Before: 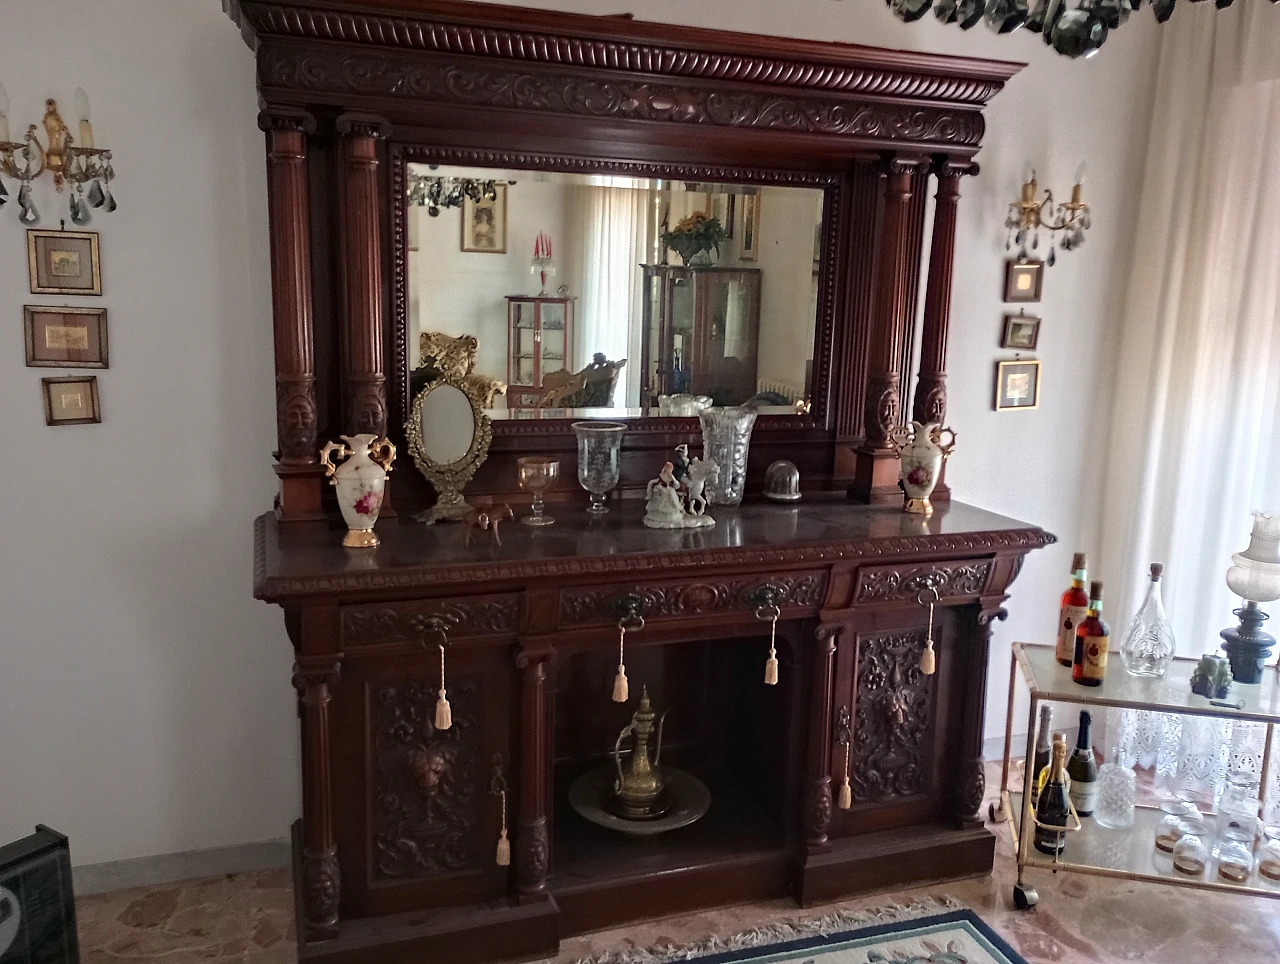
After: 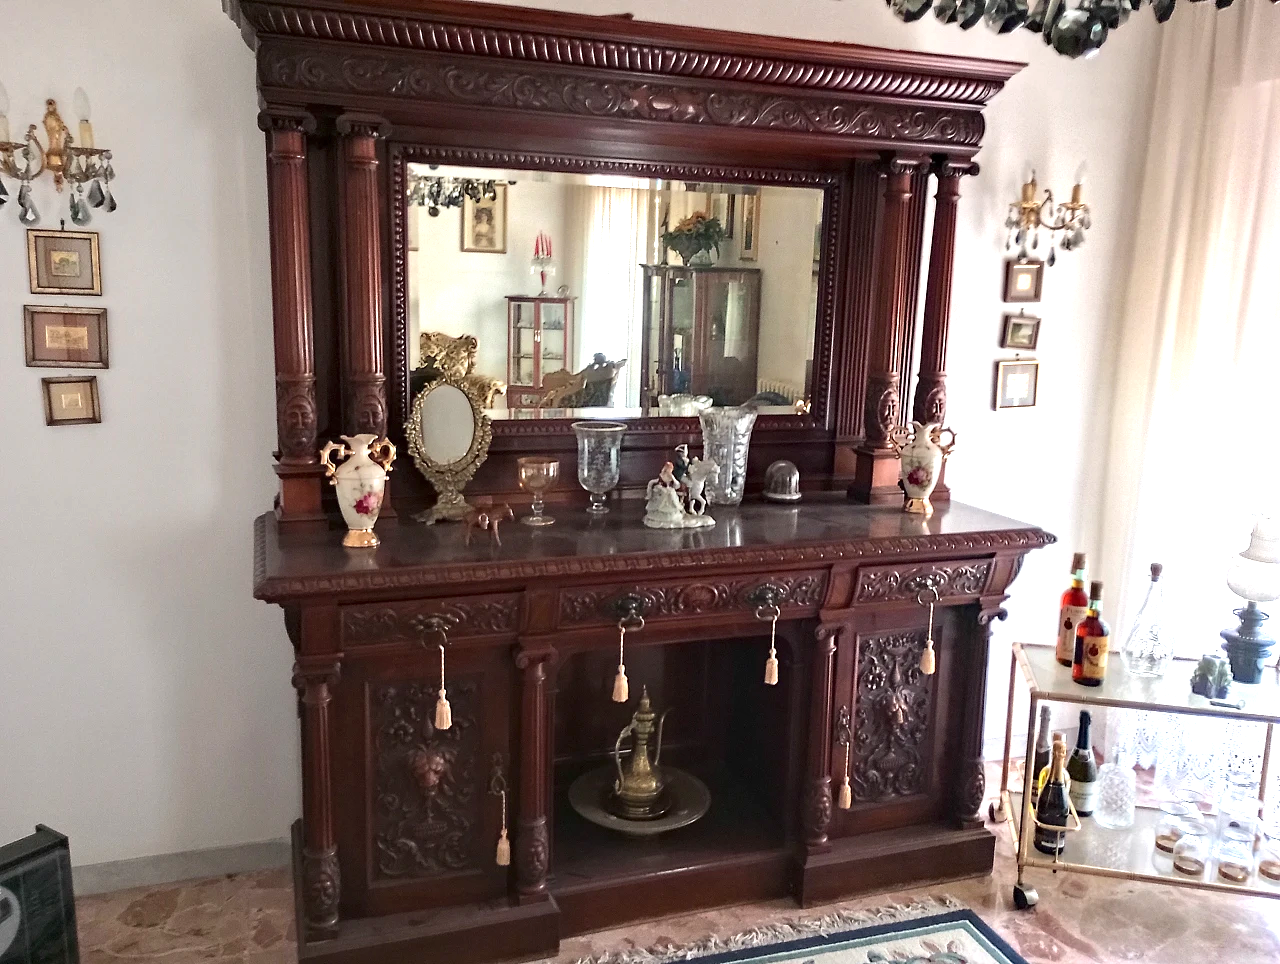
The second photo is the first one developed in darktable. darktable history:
exposure: exposure 0.997 EV, compensate highlight preservation false
